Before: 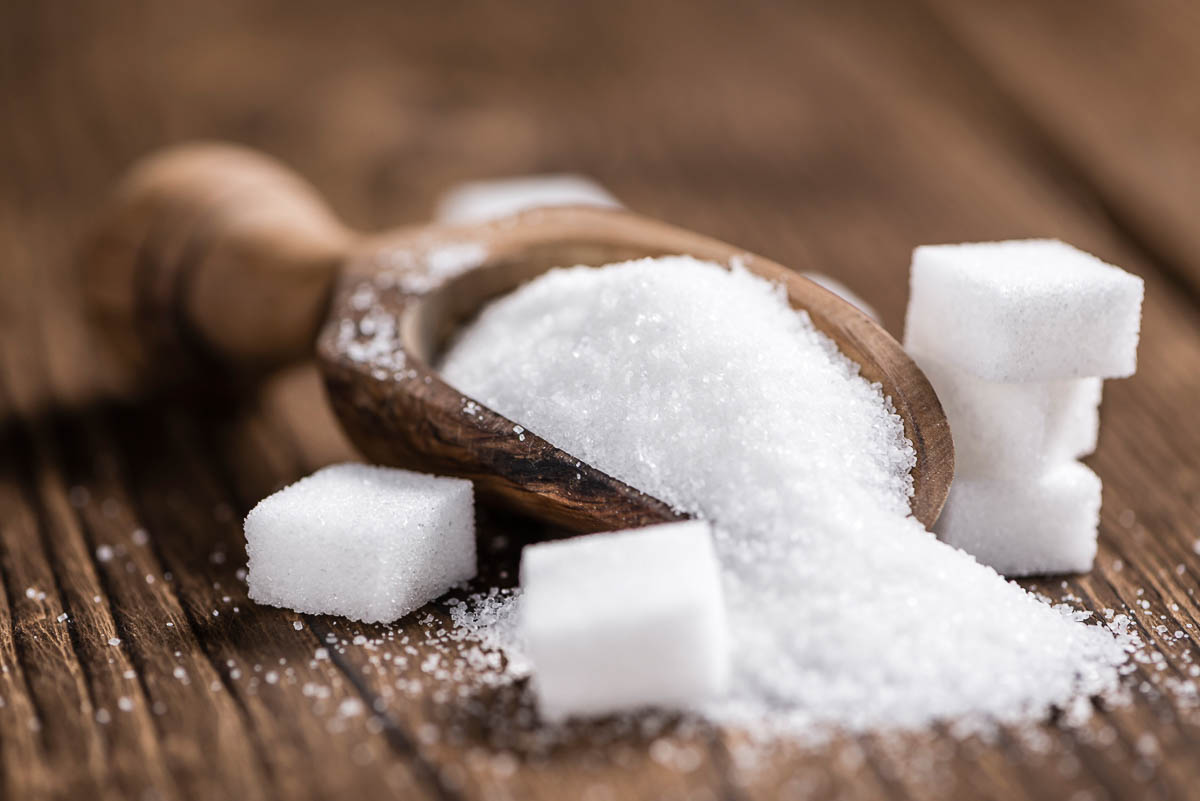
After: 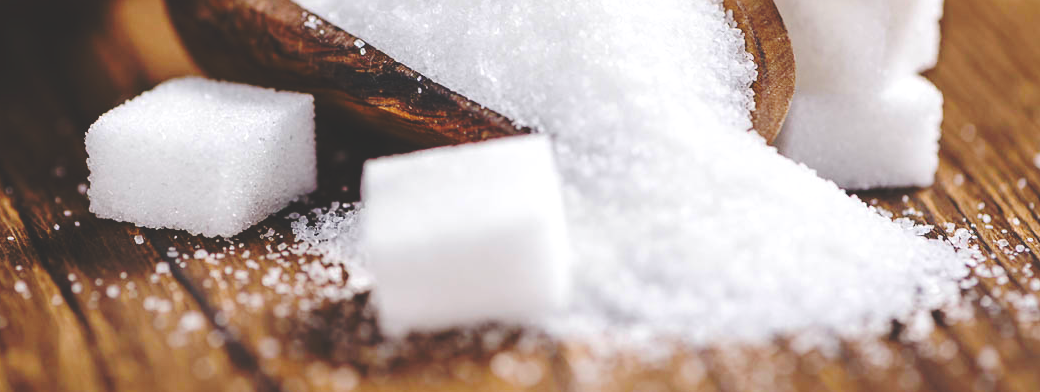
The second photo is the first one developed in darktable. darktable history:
crop and rotate: left 13.27%, top 48.259%, bottom 2.715%
base curve: curves: ch0 [(0, 0.024) (0.055, 0.065) (0.121, 0.166) (0.236, 0.319) (0.693, 0.726) (1, 1)], preserve colors none
color balance rgb: linear chroma grading › global chroma 14.614%, perceptual saturation grading › global saturation 25.25%, global vibrance 14.295%
exposure: exposure 0.125 EV, compensate highlight preservation false
